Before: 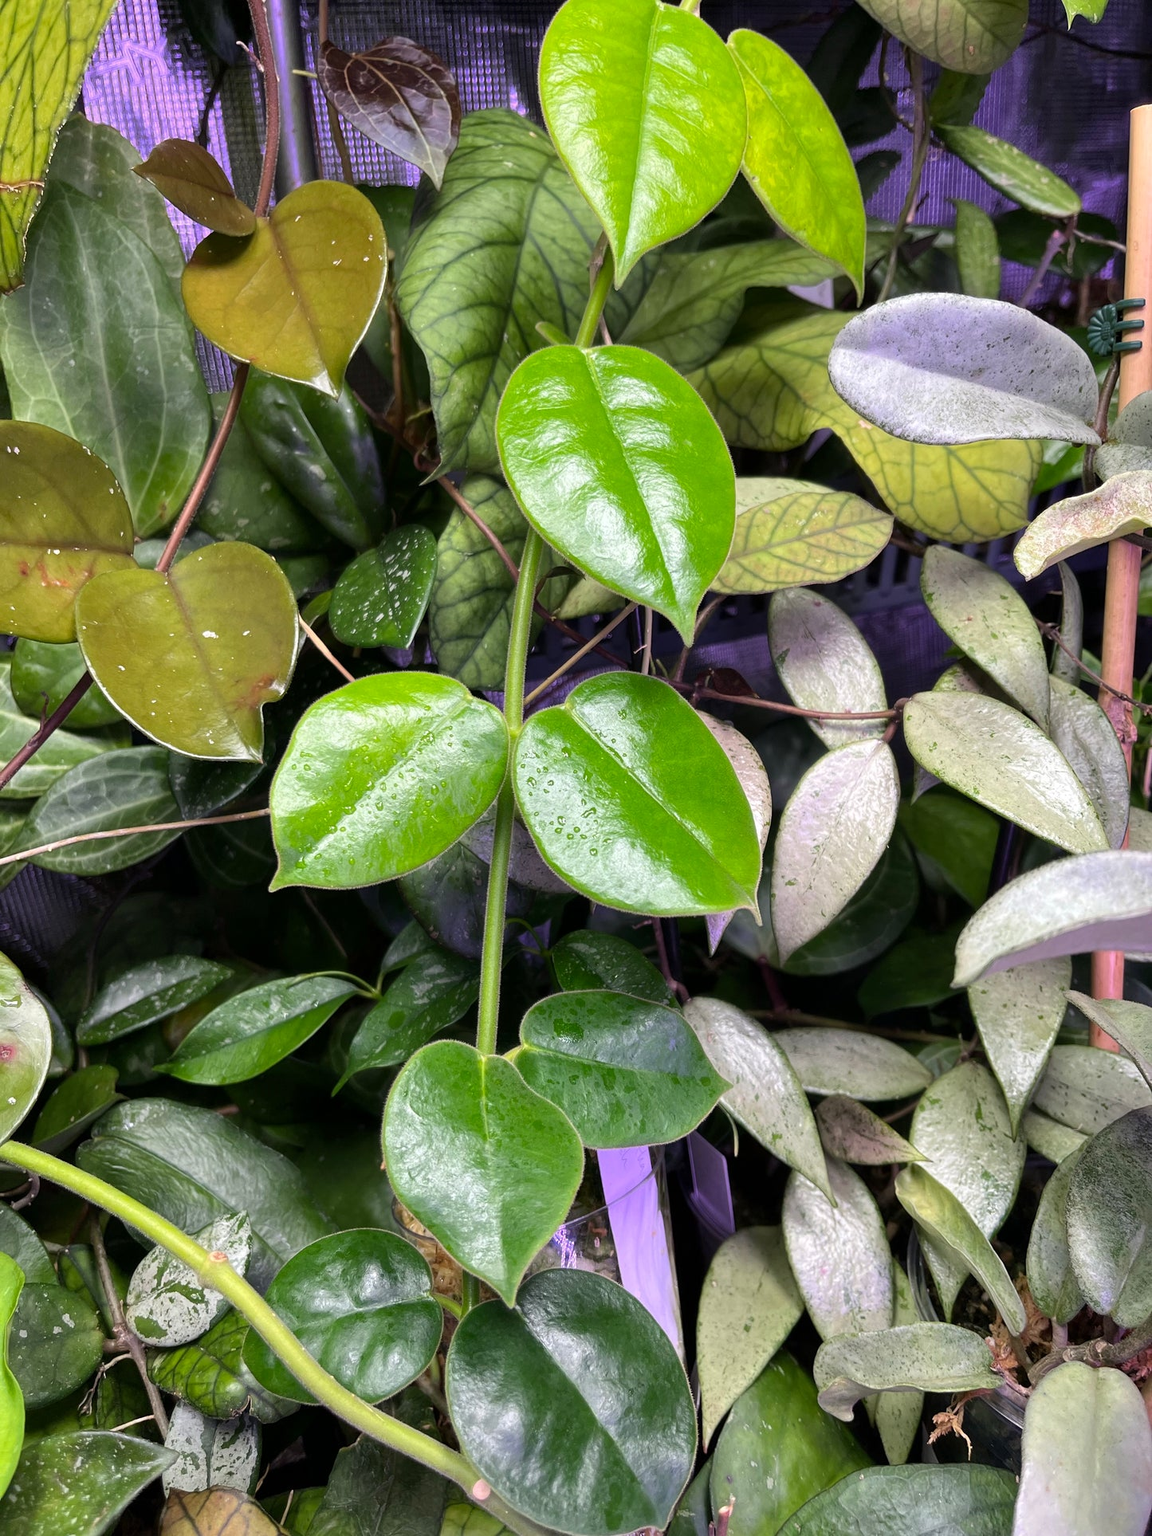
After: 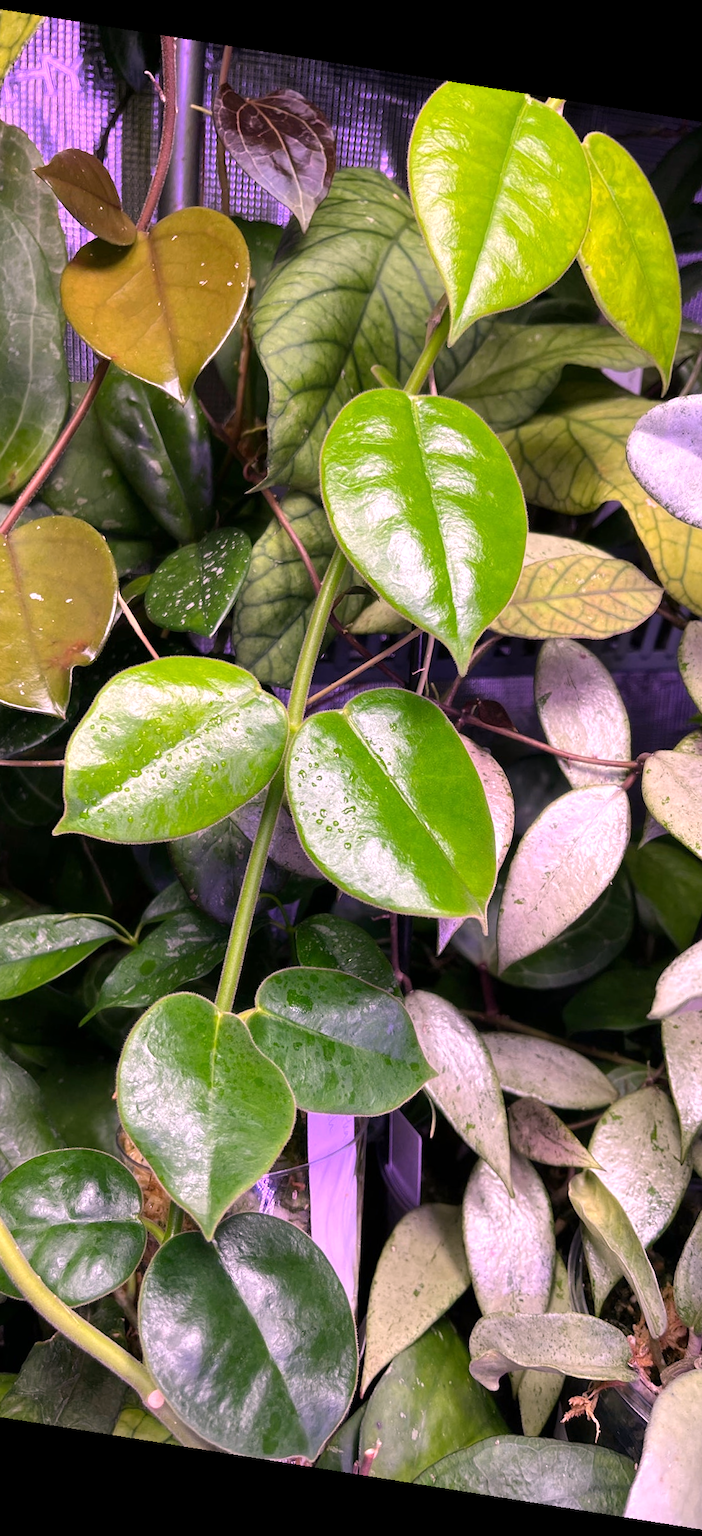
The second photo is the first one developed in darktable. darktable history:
white balance: red 1.188, blue 1.11
rotate and perspective: rotation 9.12°, automatic cropping off
crop and rotate: left 22.516%, right 21.234%
